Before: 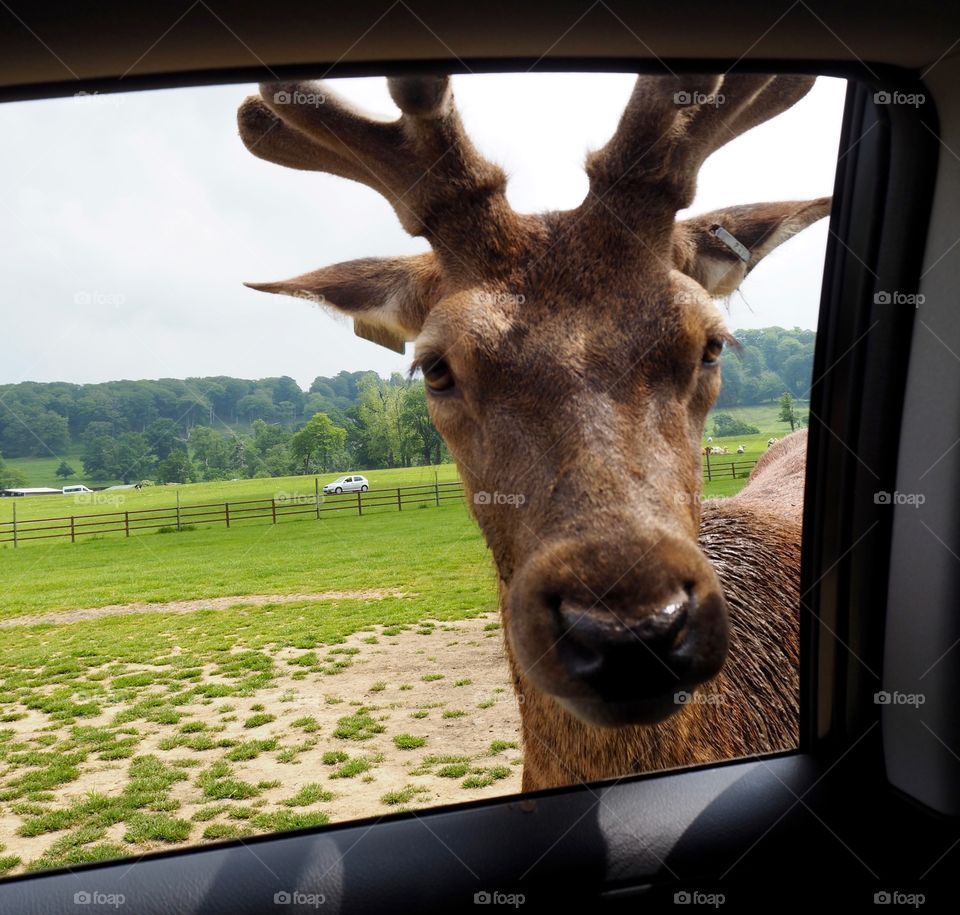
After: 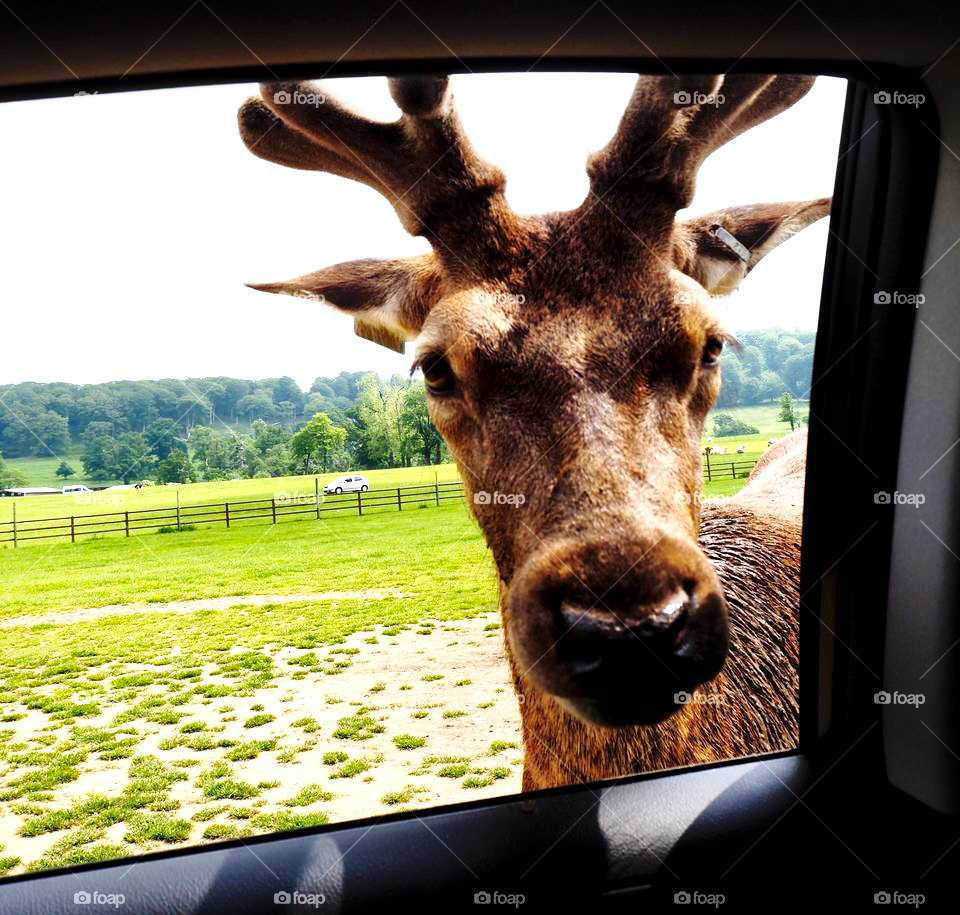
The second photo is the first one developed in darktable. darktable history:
tone curve: curves: ch0 [(0, 0) (0.003, 0.003) (0.011, 0.012) (0.025, 0.026) (0.044, 0.047) (0.069, 0.073) (0.1, 0.105) (0.136, 0.143) (0.177, 0.187) (0.224, 0.237) (0.277, 0.293) (0.335, 0.354) (0.399, 0.422) (0.468, 0.495) (0.543, 0.574) (0.623, 0.659) (0.709, 0.749) (0.801, 0.846) (0.898, 0.932) (1, 1)], color space Lab, independent channels, preserve colors none
local contrast: mode bilateral grid, contrast 24, coarseness 59, detail 152%, midtone range 0.2
base curve: curves: ch0 [(0, 0) (0.04, 0.03) (0.133, 0.232) (0.448, 0.748) (0.843, 0.968) (1, 1)], preserve colors none
